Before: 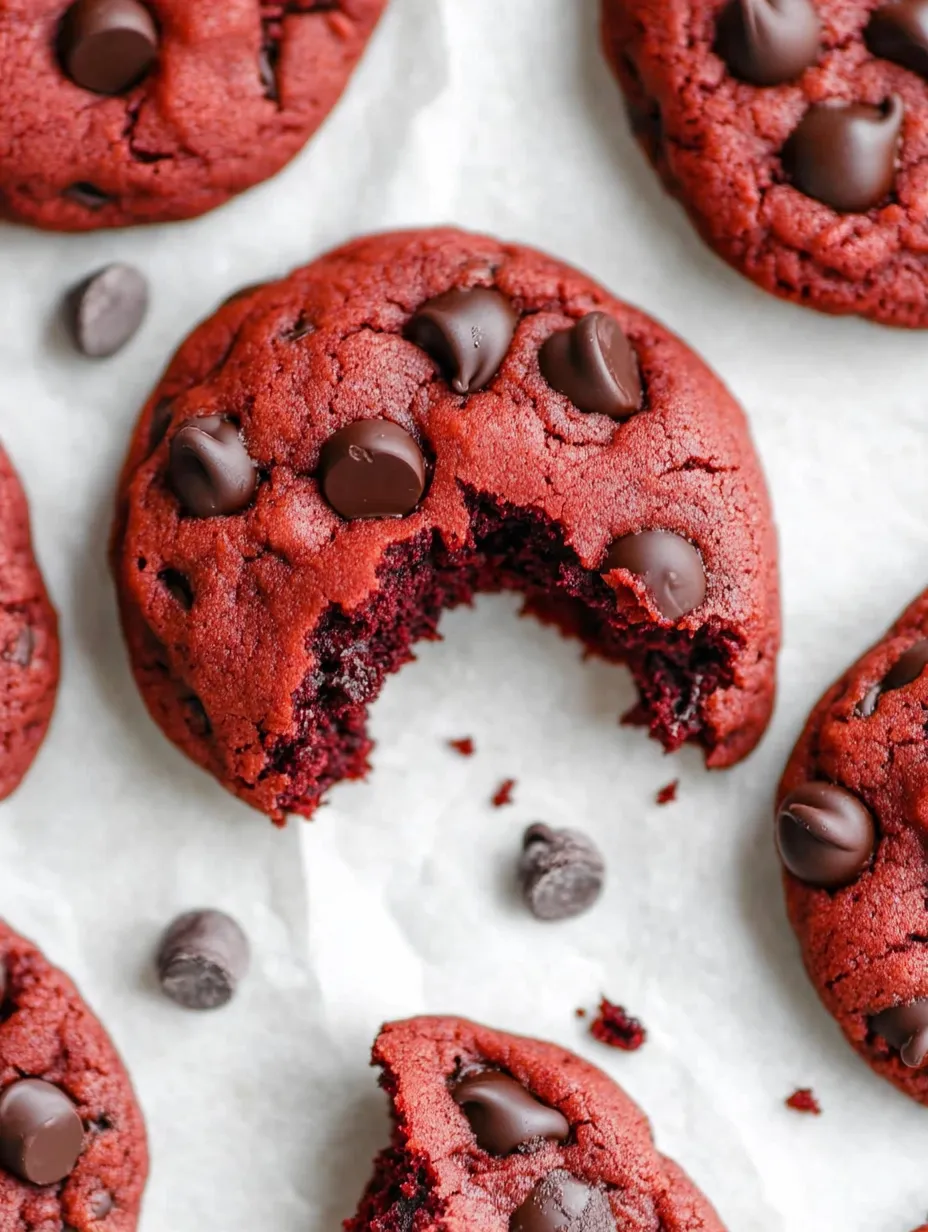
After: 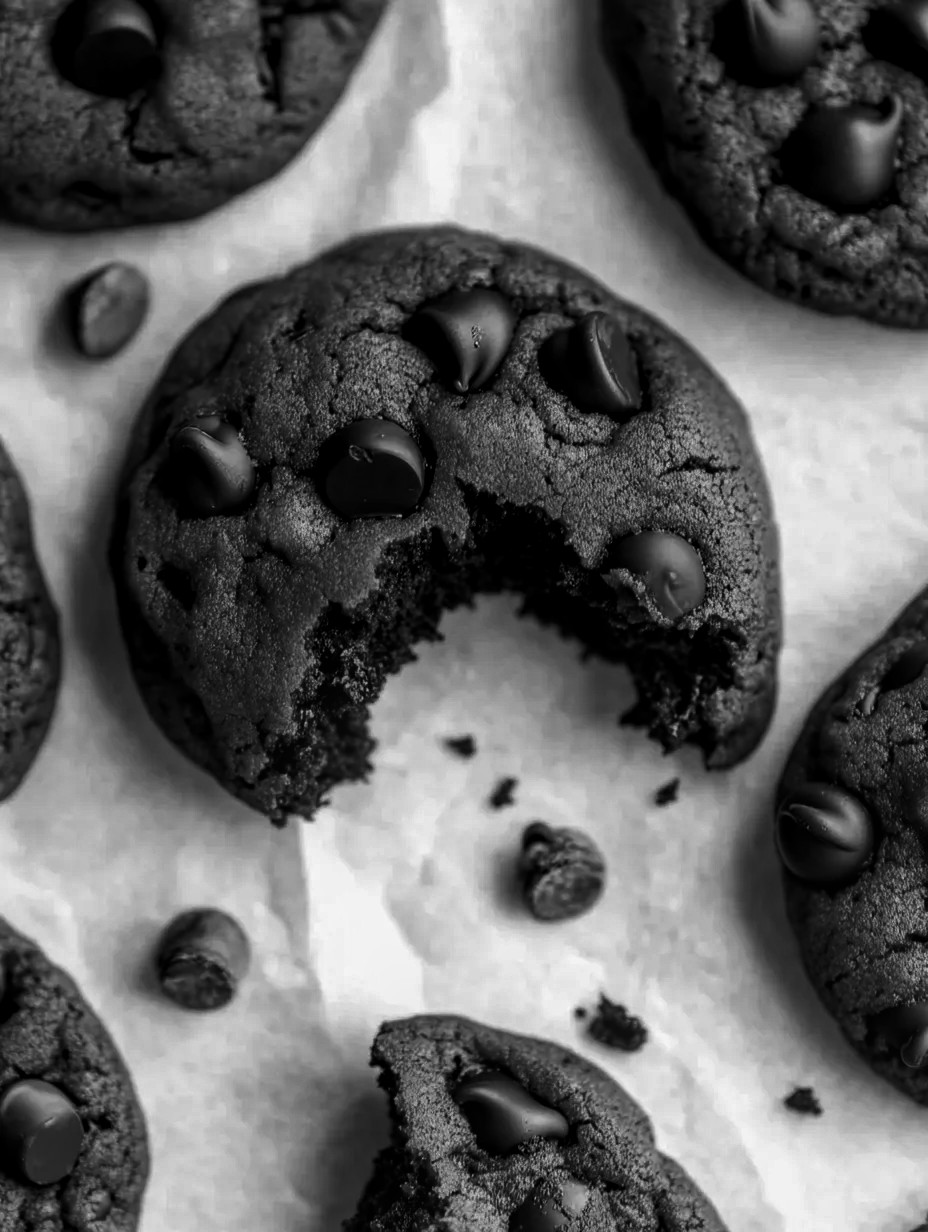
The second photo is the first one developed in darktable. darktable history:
contrast brightness saturation: contrast -0.03, brightness -0.59, saturation -1
local contrast: highlights 55%, shadows 52%, detail 130%, midtone range 0.452
